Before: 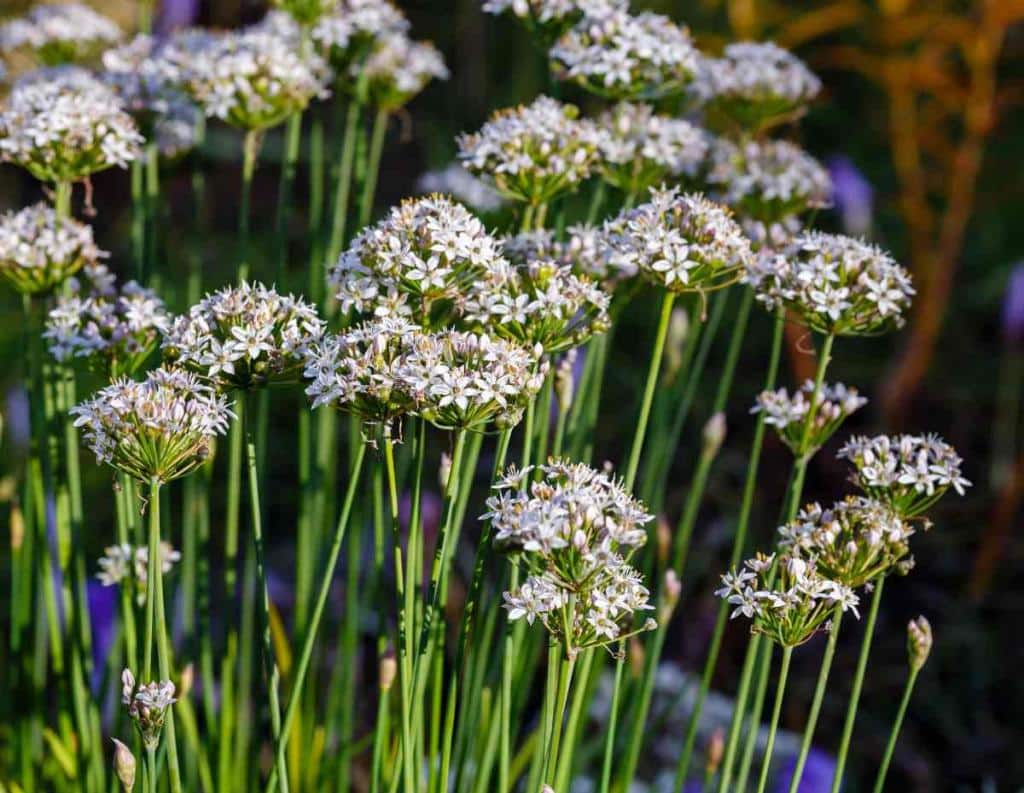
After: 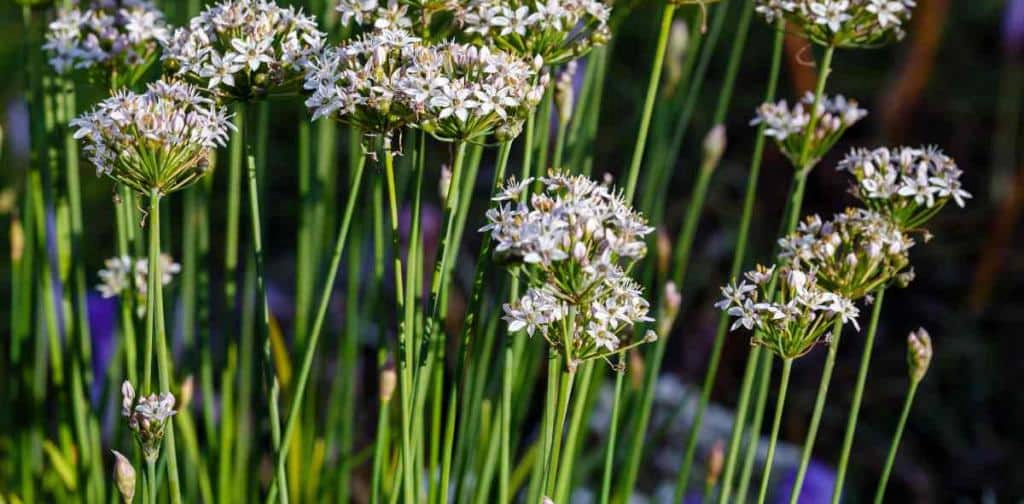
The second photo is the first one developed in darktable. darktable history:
crop and rotate: top 36.388%
levels: levels [0, 0.51, 1]
